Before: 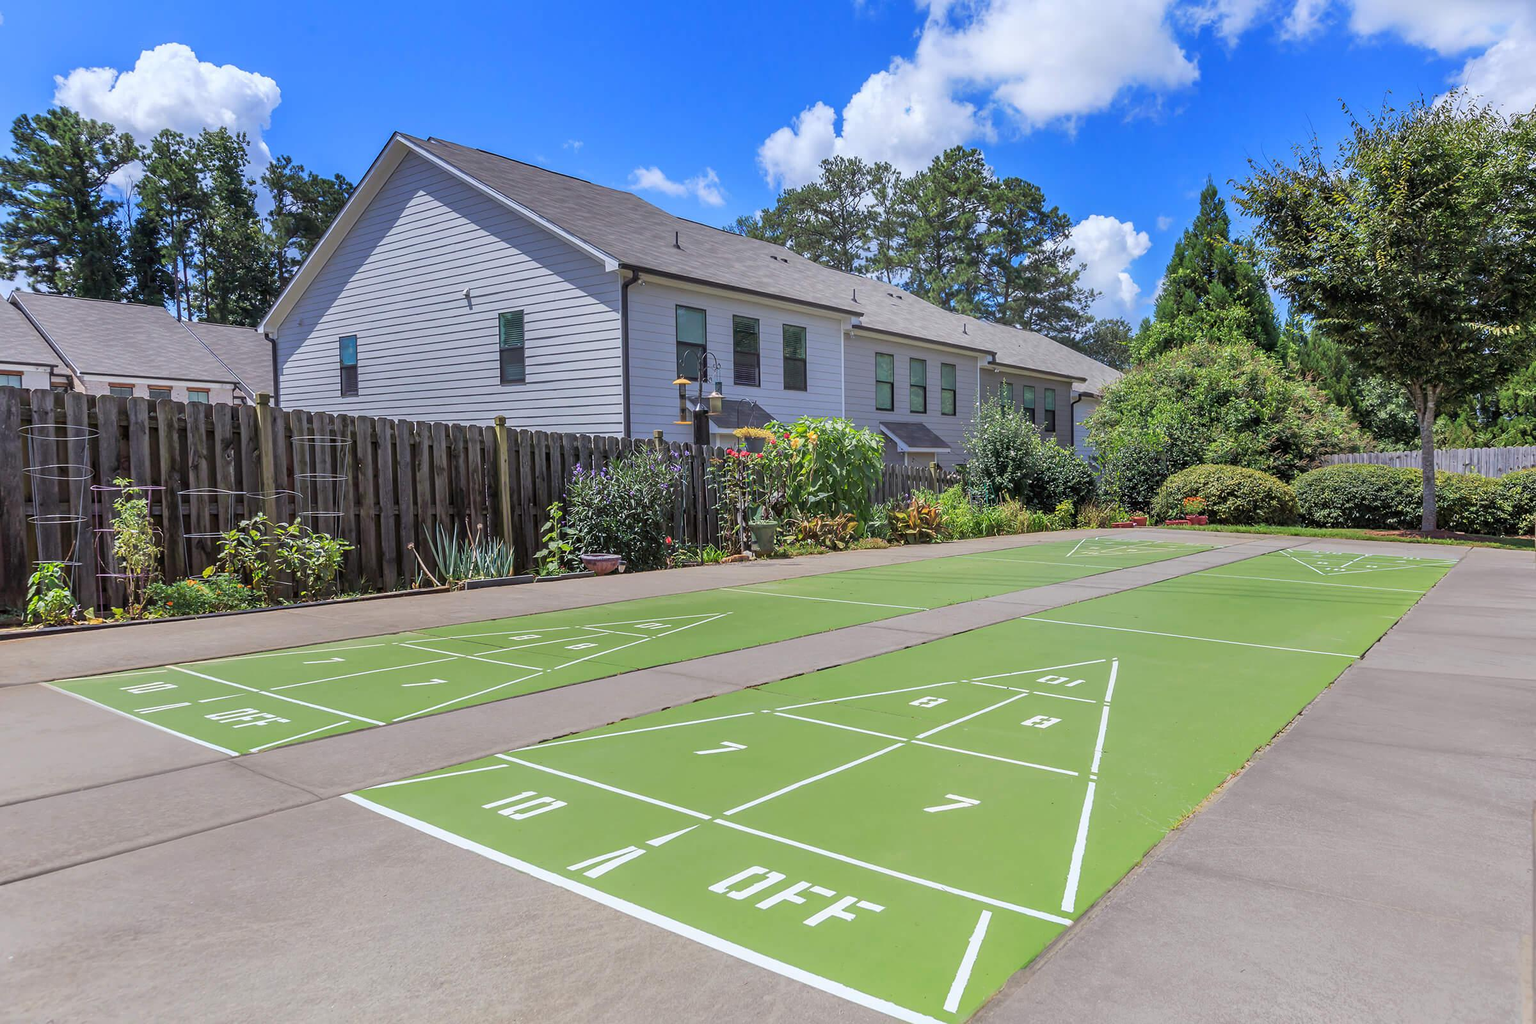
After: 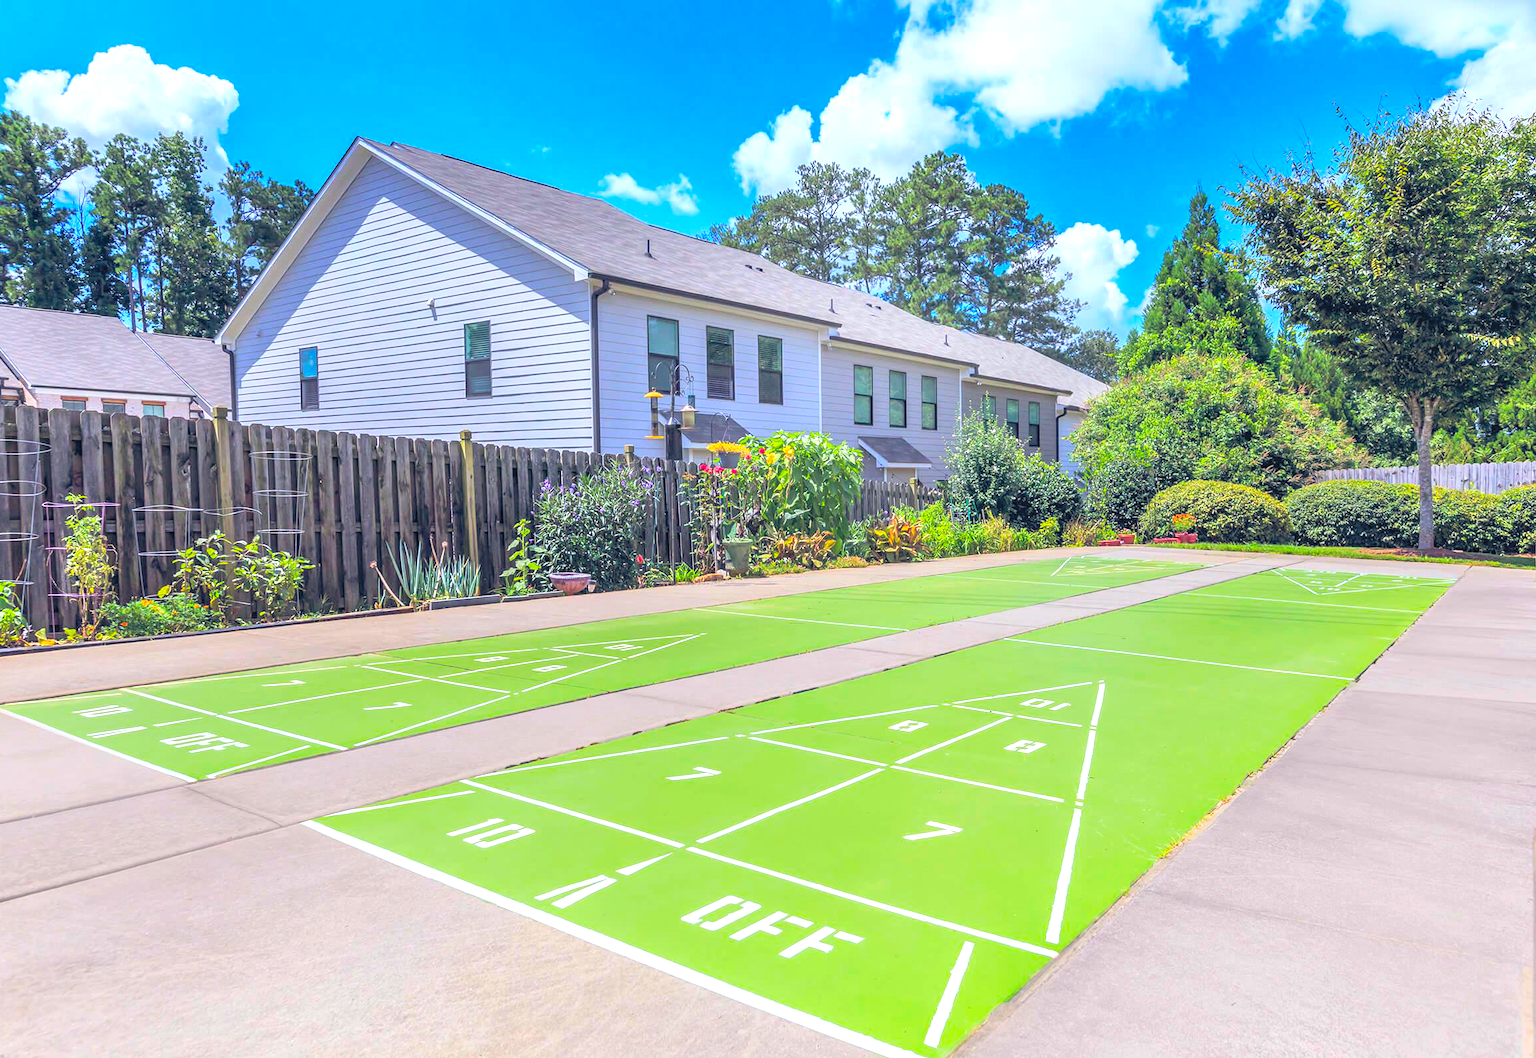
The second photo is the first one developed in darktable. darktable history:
crop and rotate: left 3.287%
contrast brightness saturation: contrast 0.096, brightness 0.316, saturation 0.145
local contrast: detail 110%
color balance rgb: global offset › chroma 0.137%, global offset › hue 253.7°, perceptual saturation grading › global saturation 24.952%, perceptual brilliance grading › global brilliance -5.091%, perceptual brilliance grading › highlights 24.344%, perceptual brilliance grading › mid-tones 7.124%, perceptual brilliance grading › shadows -4.731%, global vibrance 10.841%
color correction: highlights b* -0.046, saturation 1.12
